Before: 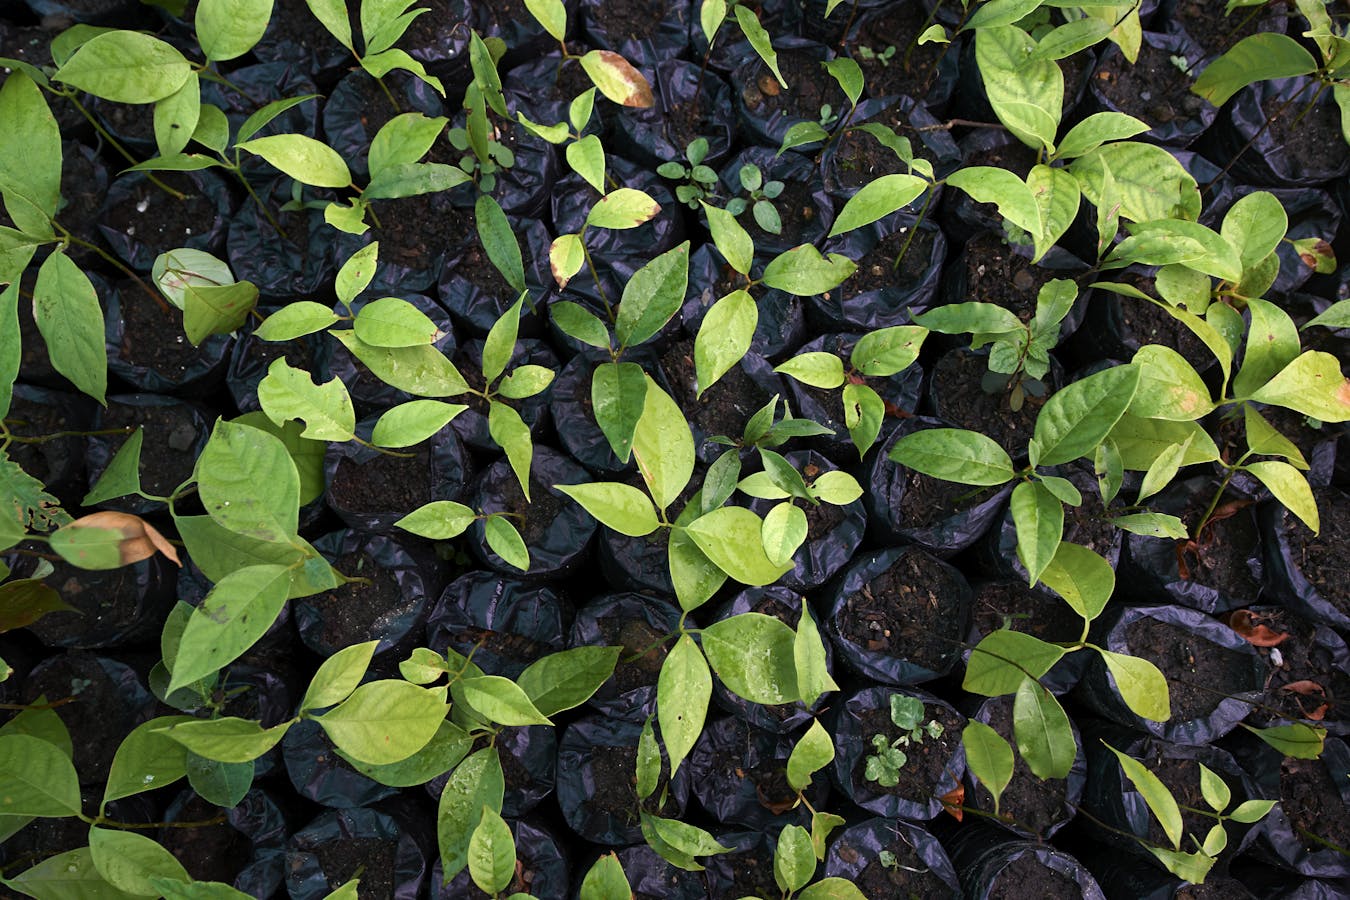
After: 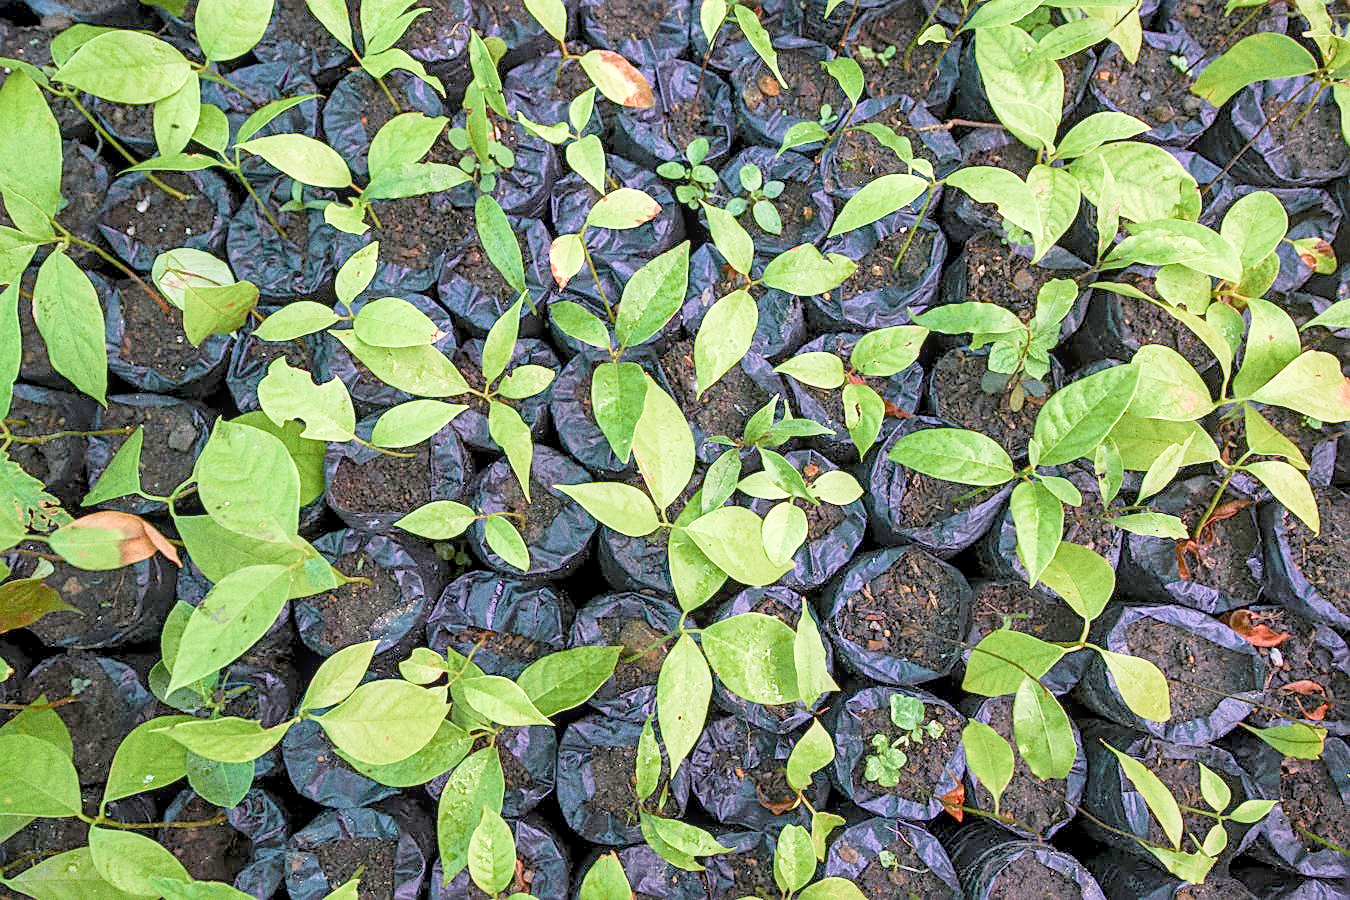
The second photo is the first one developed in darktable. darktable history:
grain: coarseness 0.09 ISO, strength 40%
local contrast: on, module defaults
sharpen: on, module defaults
filmic rgb: middle gray luminance 2.5%, black relative exposure -10 EV, white relative exposure 7 EV, threshold 6 EV, dynamic range scaling 10%, target black luminance 0%, hardness 3.19, latitude 44.39%, contrast 0.682, highlights saturation mix 5%, shadows ↔ highlights balance 13.63%, add noise in highlights 0, color science v3 (2019), use custom middle-gray values true, iterations of high-quality reconstruction 0, contrast in highlights soft, enable highlight reconstruction true
